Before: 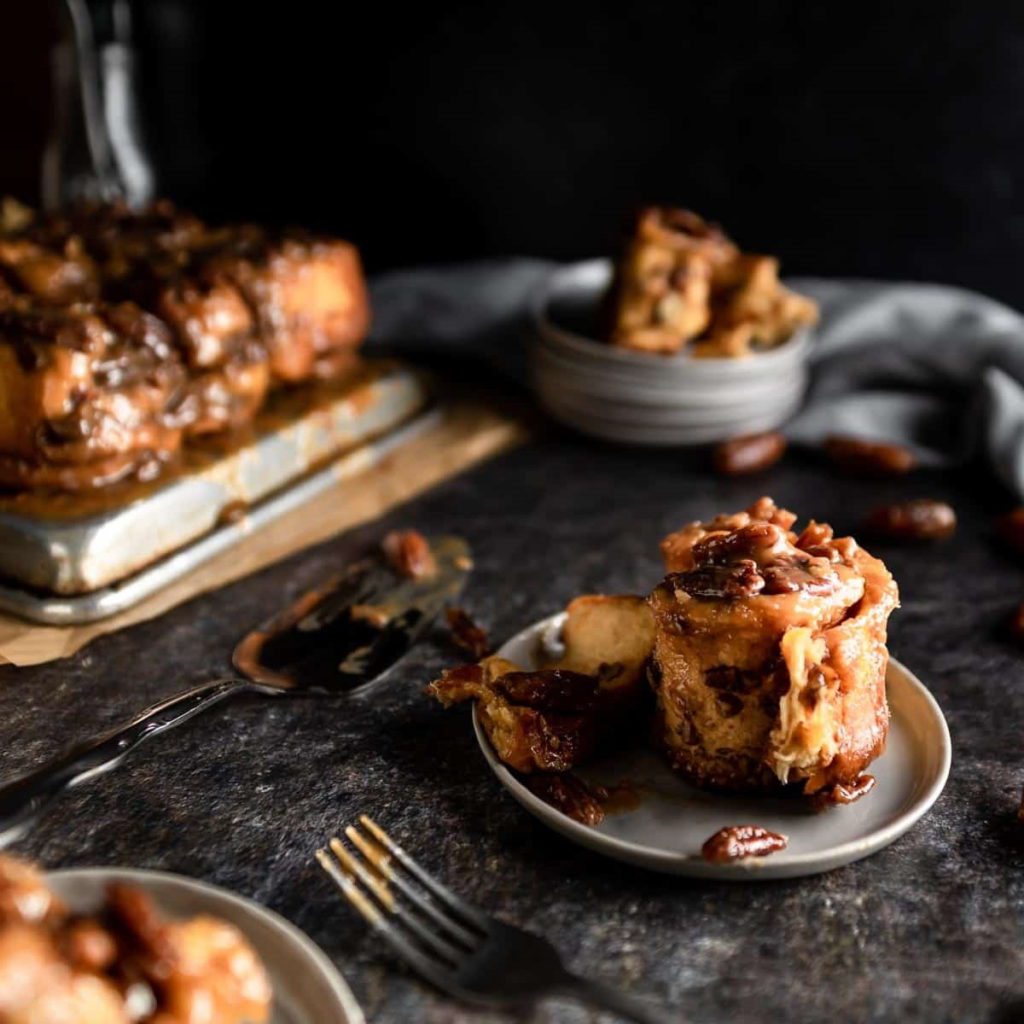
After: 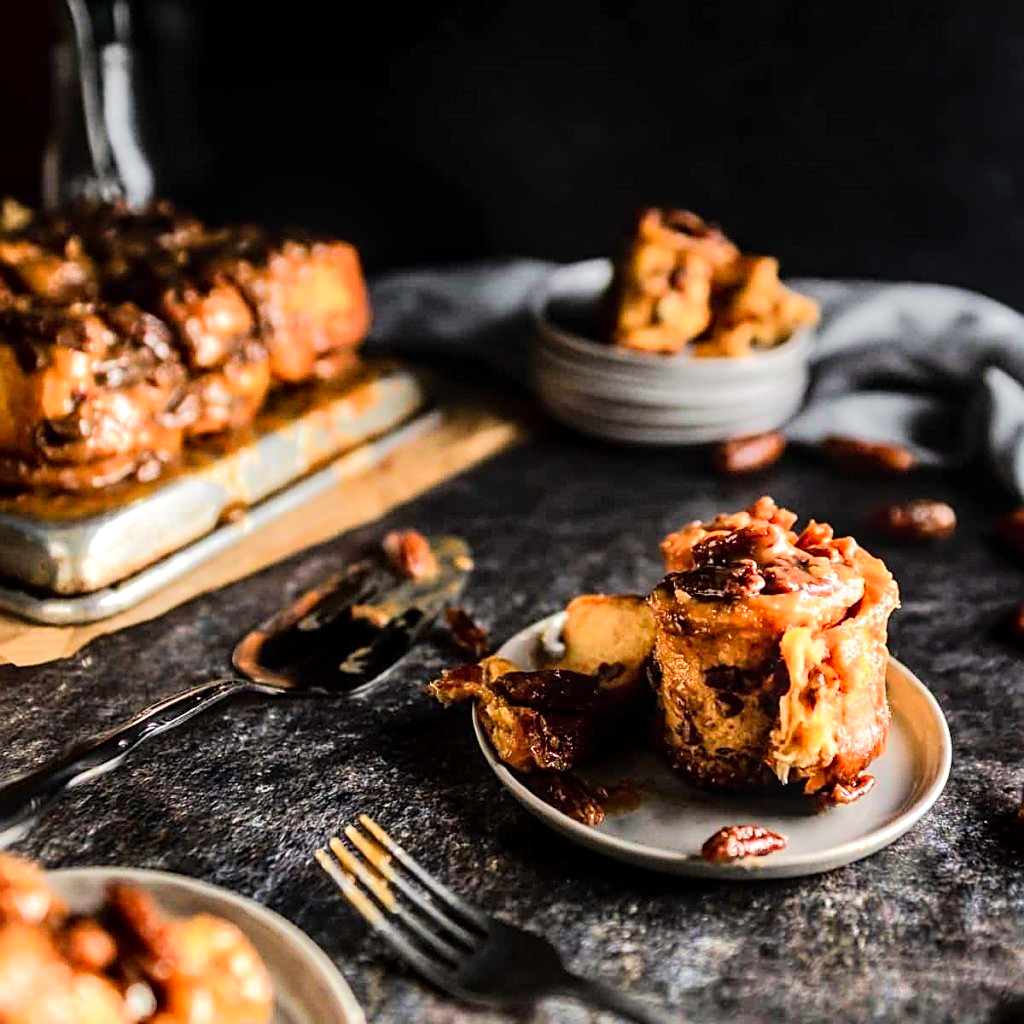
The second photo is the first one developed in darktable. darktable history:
contrast brightness saturation: saturation 0.103
local contrast: on, module defaults
tone equalizer: -7 EV 0.145 EV, -6 EV 0.638 EV, -5 EV 1.12 EV, -4 EV 1.33 EV, -3 EV 1.17 EV, -2 EV 0.6 EV, -1 EV 0.167 EV, edges refinement/feathering 500, mask exposure compensation -1.57 EV, preserve details no
sharpen: on, module defaults
